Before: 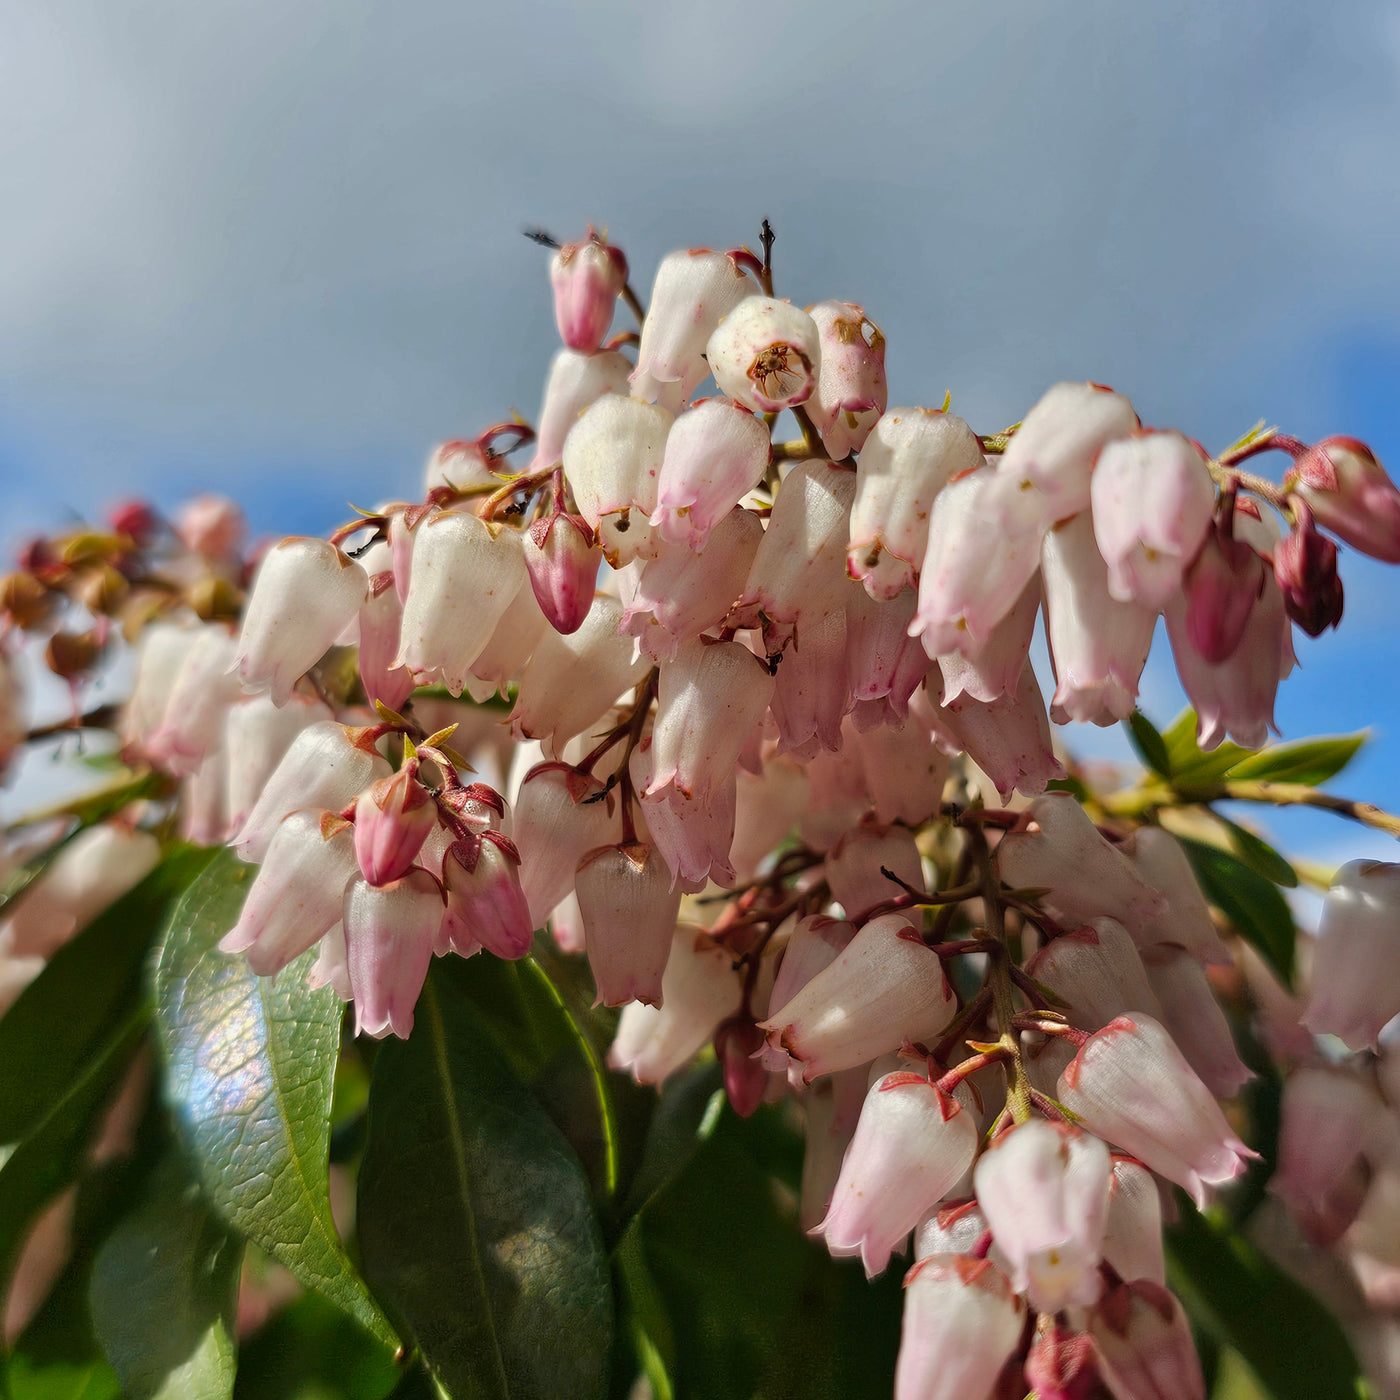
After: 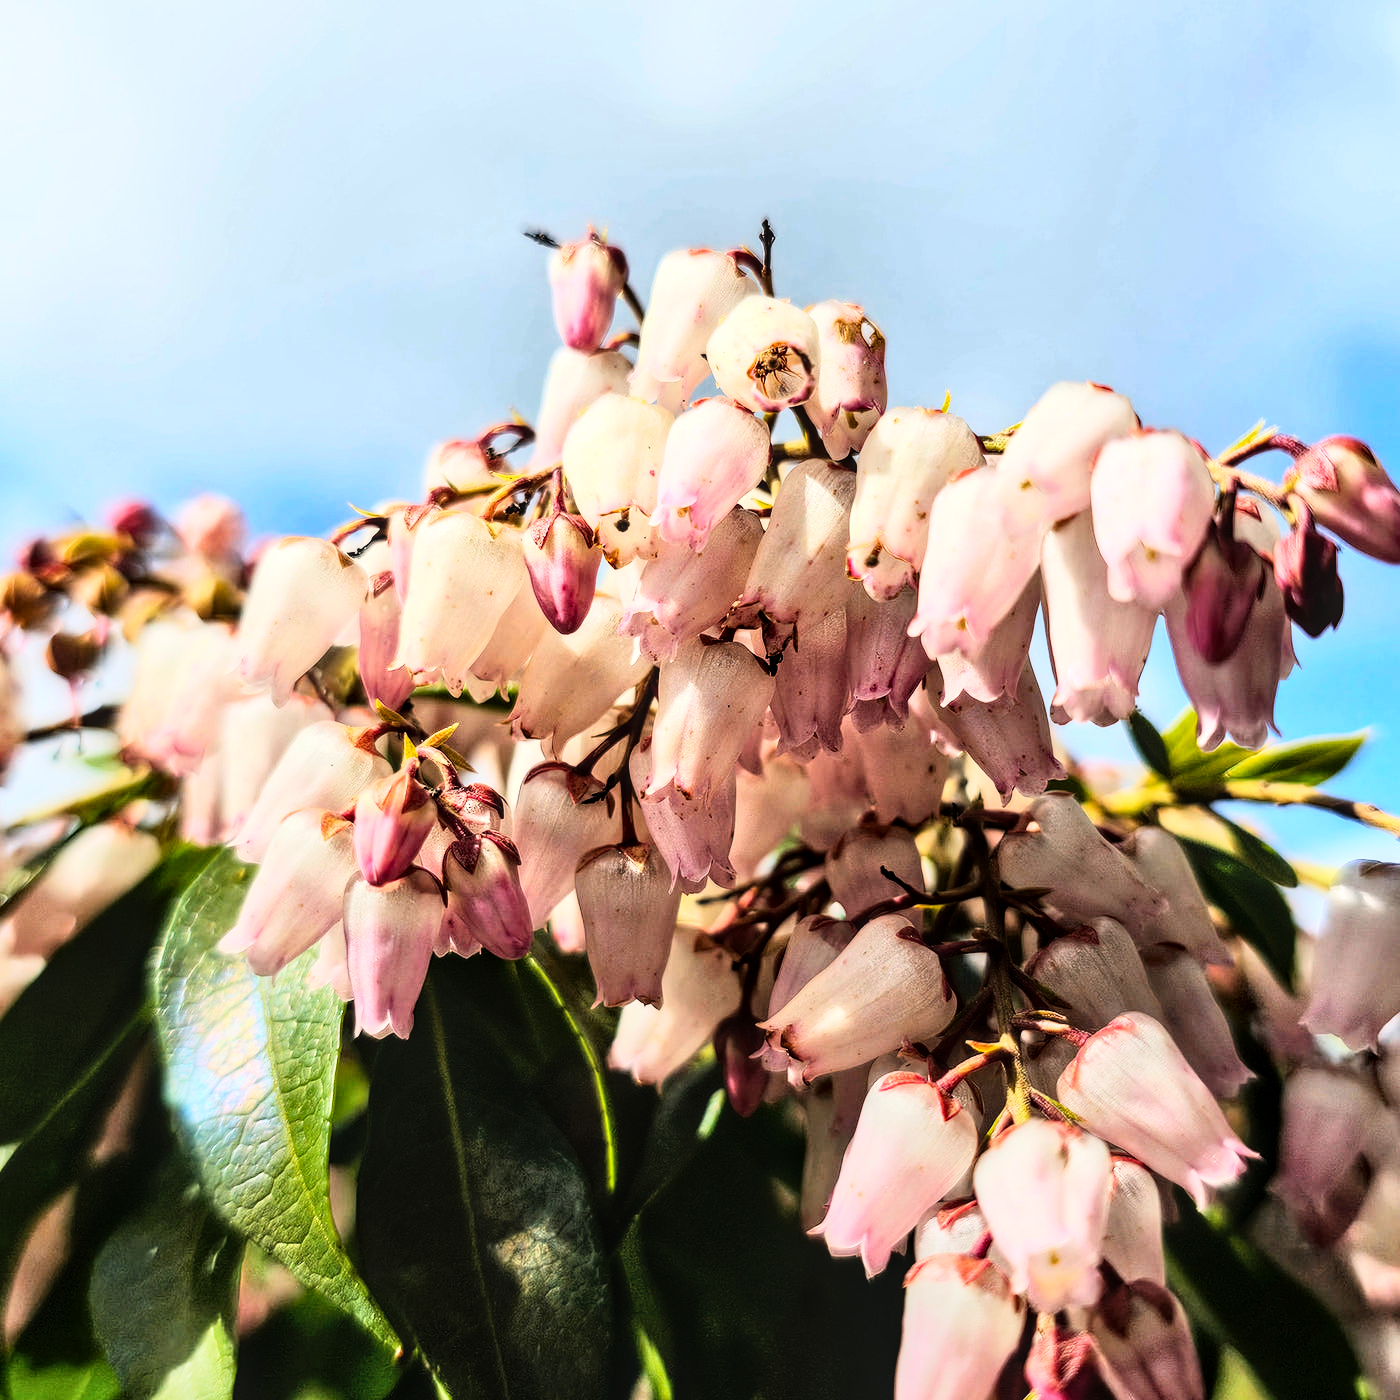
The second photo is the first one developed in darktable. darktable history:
exposure: black level correction 0.001, compensate highlight preservation false
rgb curve: curves: ch0 [(0, 0) (0.21, 0.15) (0.24, 0.21) (0.5, 0.75) (0.75, 0.96) (0.89, 0.99) (1, 1)]; ch1 [(0, 0.02) (0.21, 0.13) (0.25, 0.2) (0.5, 0.67) (0.75, 0.9) (0.89, 0.97) (1, 1)]; ch2 [(0, 0.02) (0.21, 0.13) (0.25, 0.2) (0.5, 0.67) (0.75, 0.9) (0.89, 0.97) (1, 1)], compensate middle gray true
local contrast: on, module defaults
